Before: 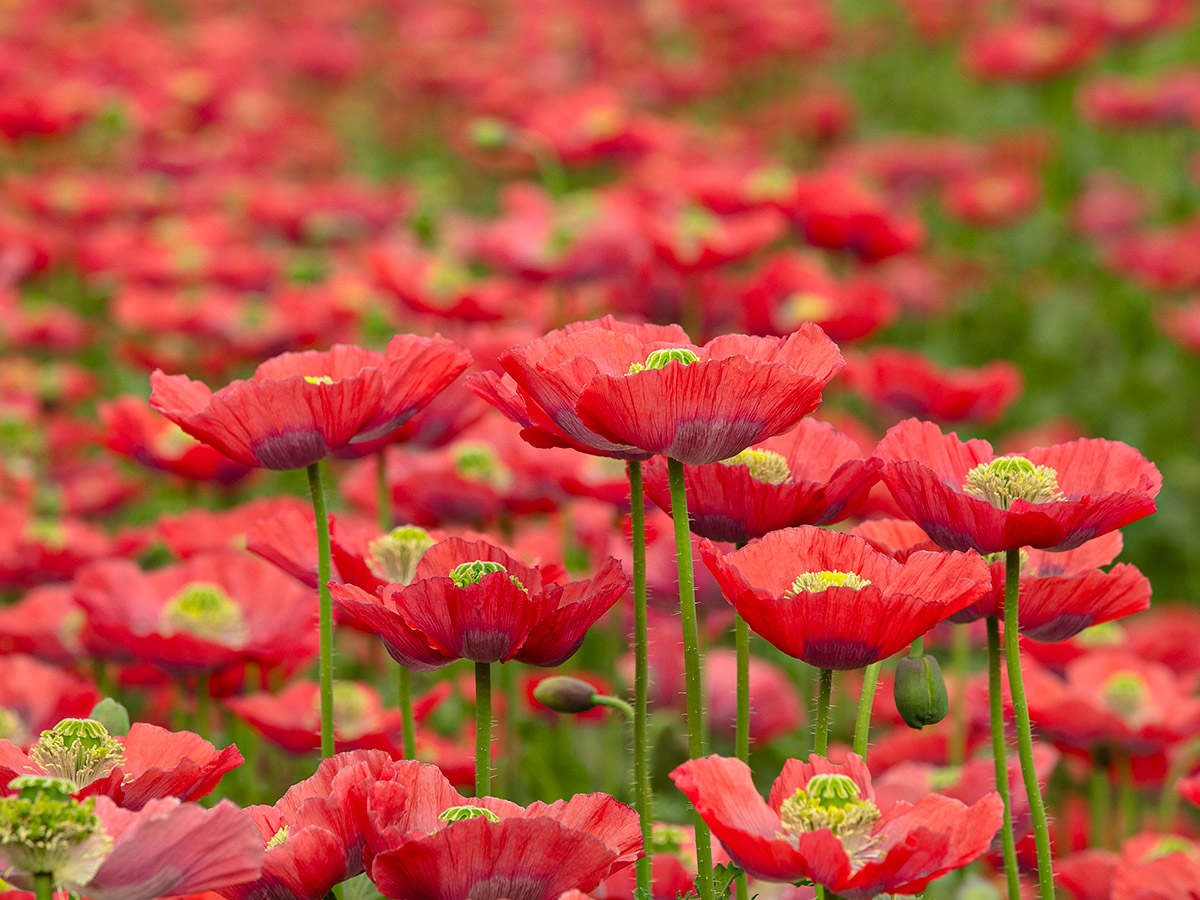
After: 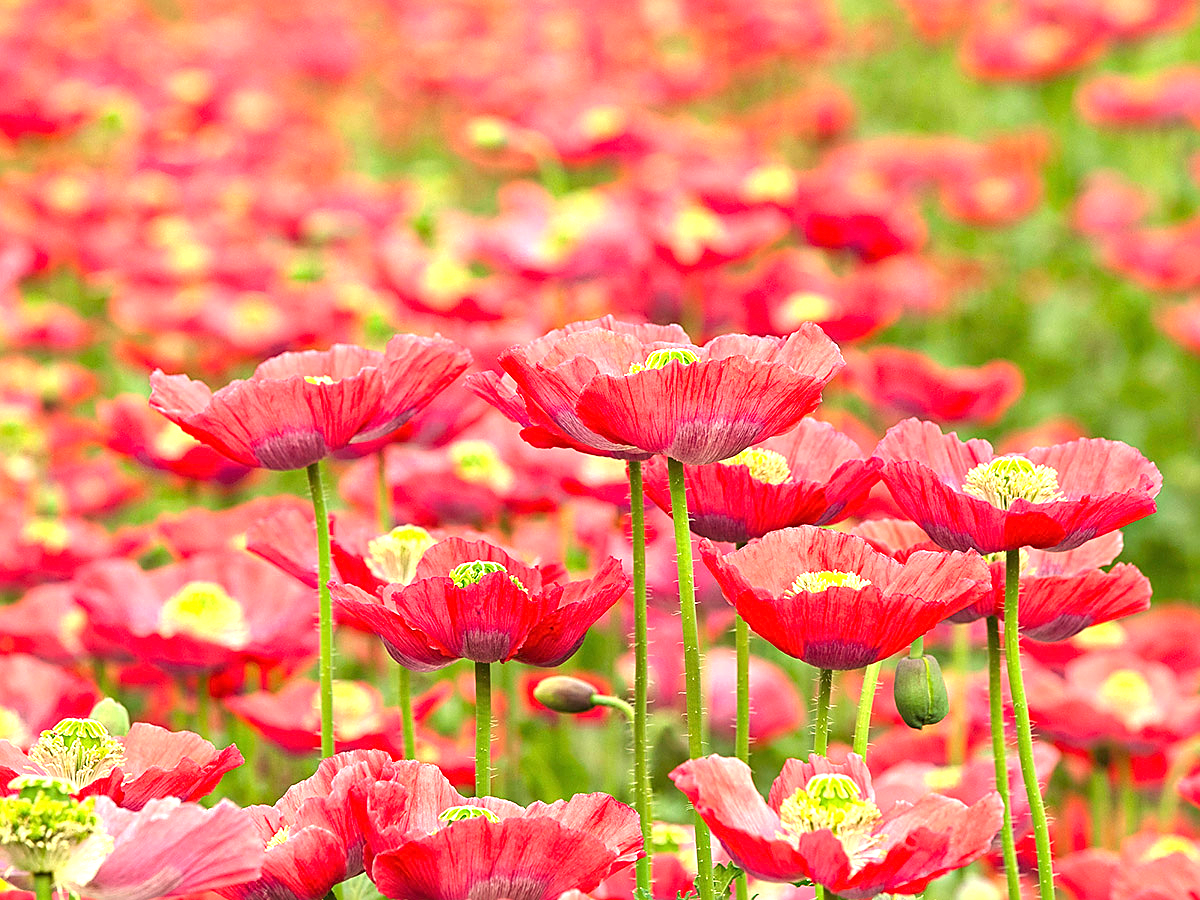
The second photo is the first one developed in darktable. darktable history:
sharpen: on, module defaults
exposure: black level correction 0, exposure 1.482 EV, compensate exposure bias true, compensate highlight preservation false
